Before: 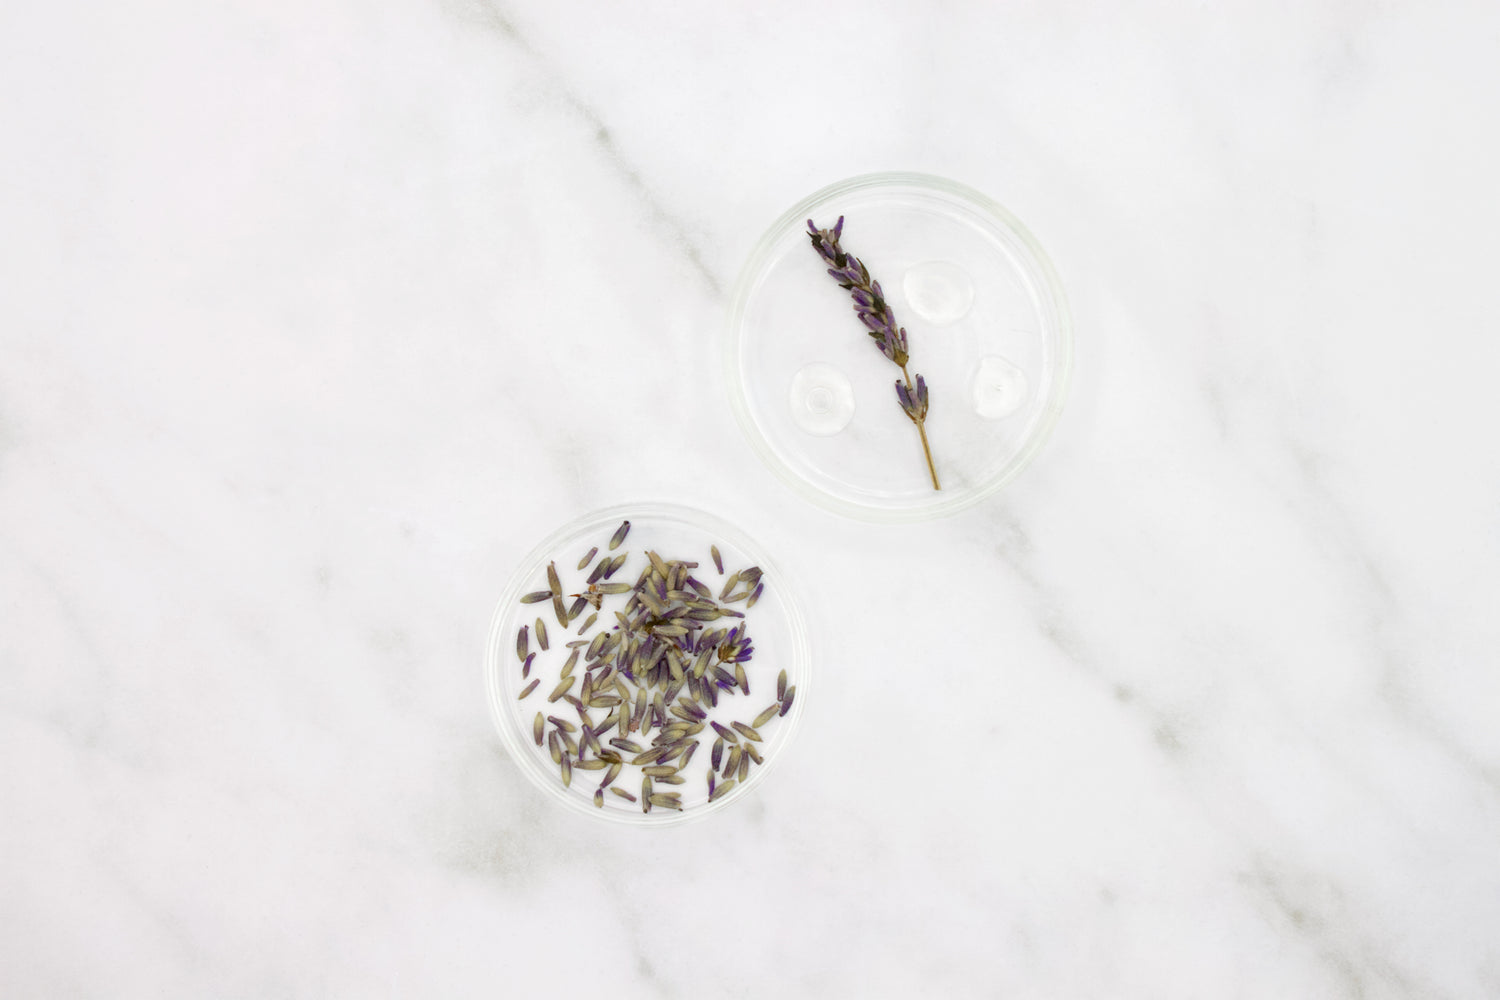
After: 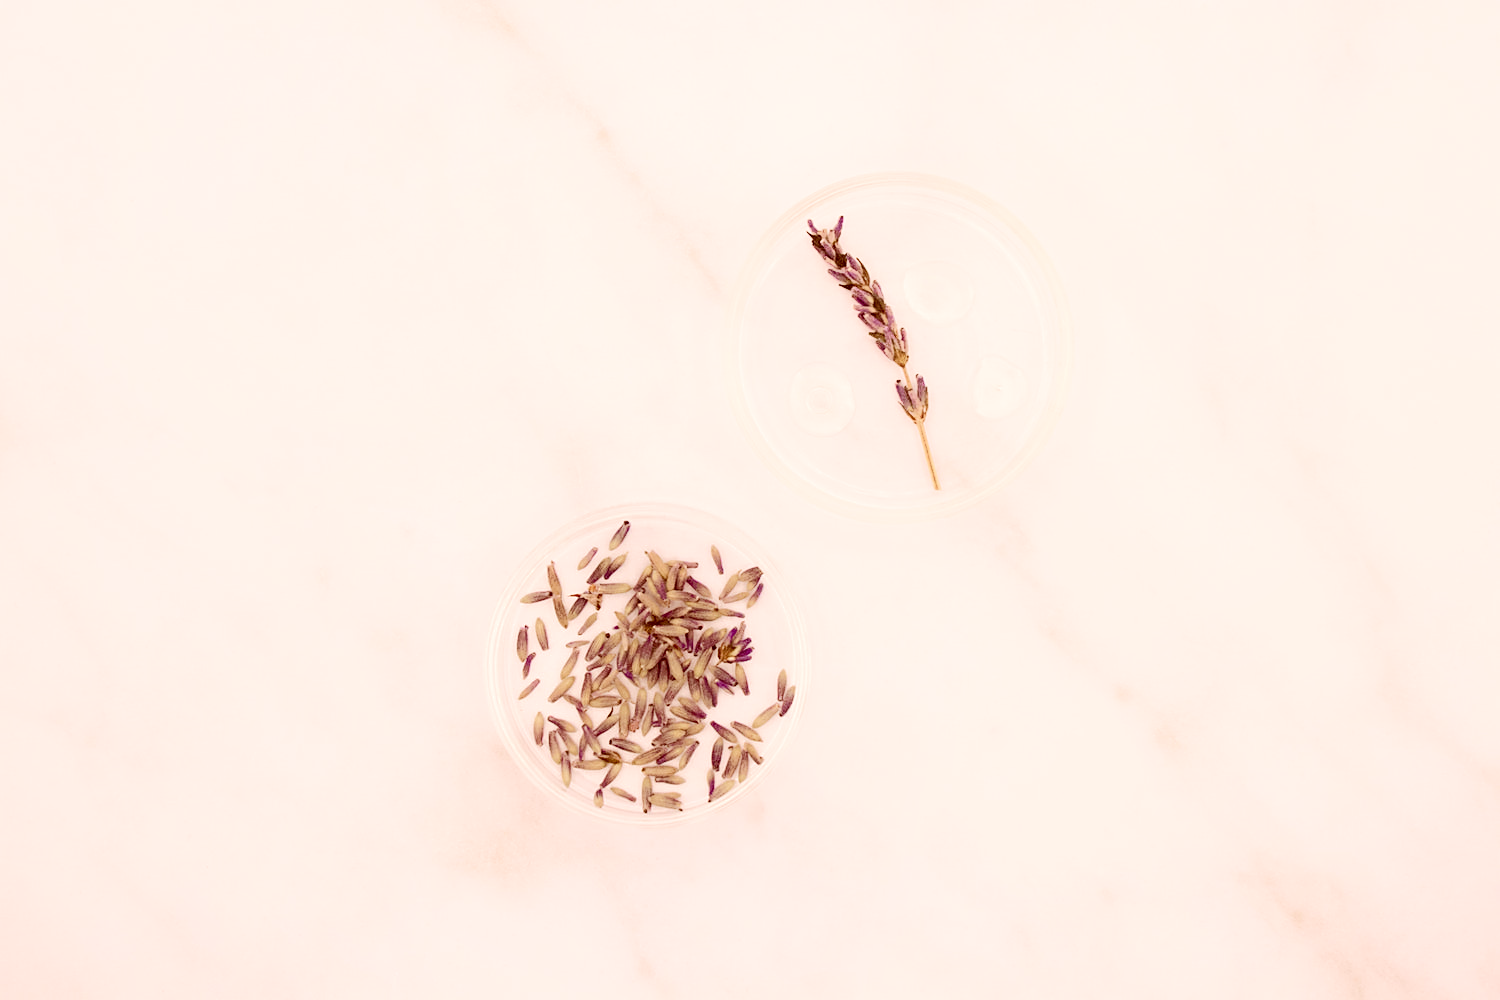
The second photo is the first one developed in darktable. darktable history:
shadows and highlights: shadows -23.08, highlights 46.15, soften with gaussian
color correction: highlights a* 9.03, highlights b* 8.71, shadows a* 40, shadows b* 40, saturation 0.8
sharpen: on, module defaults
